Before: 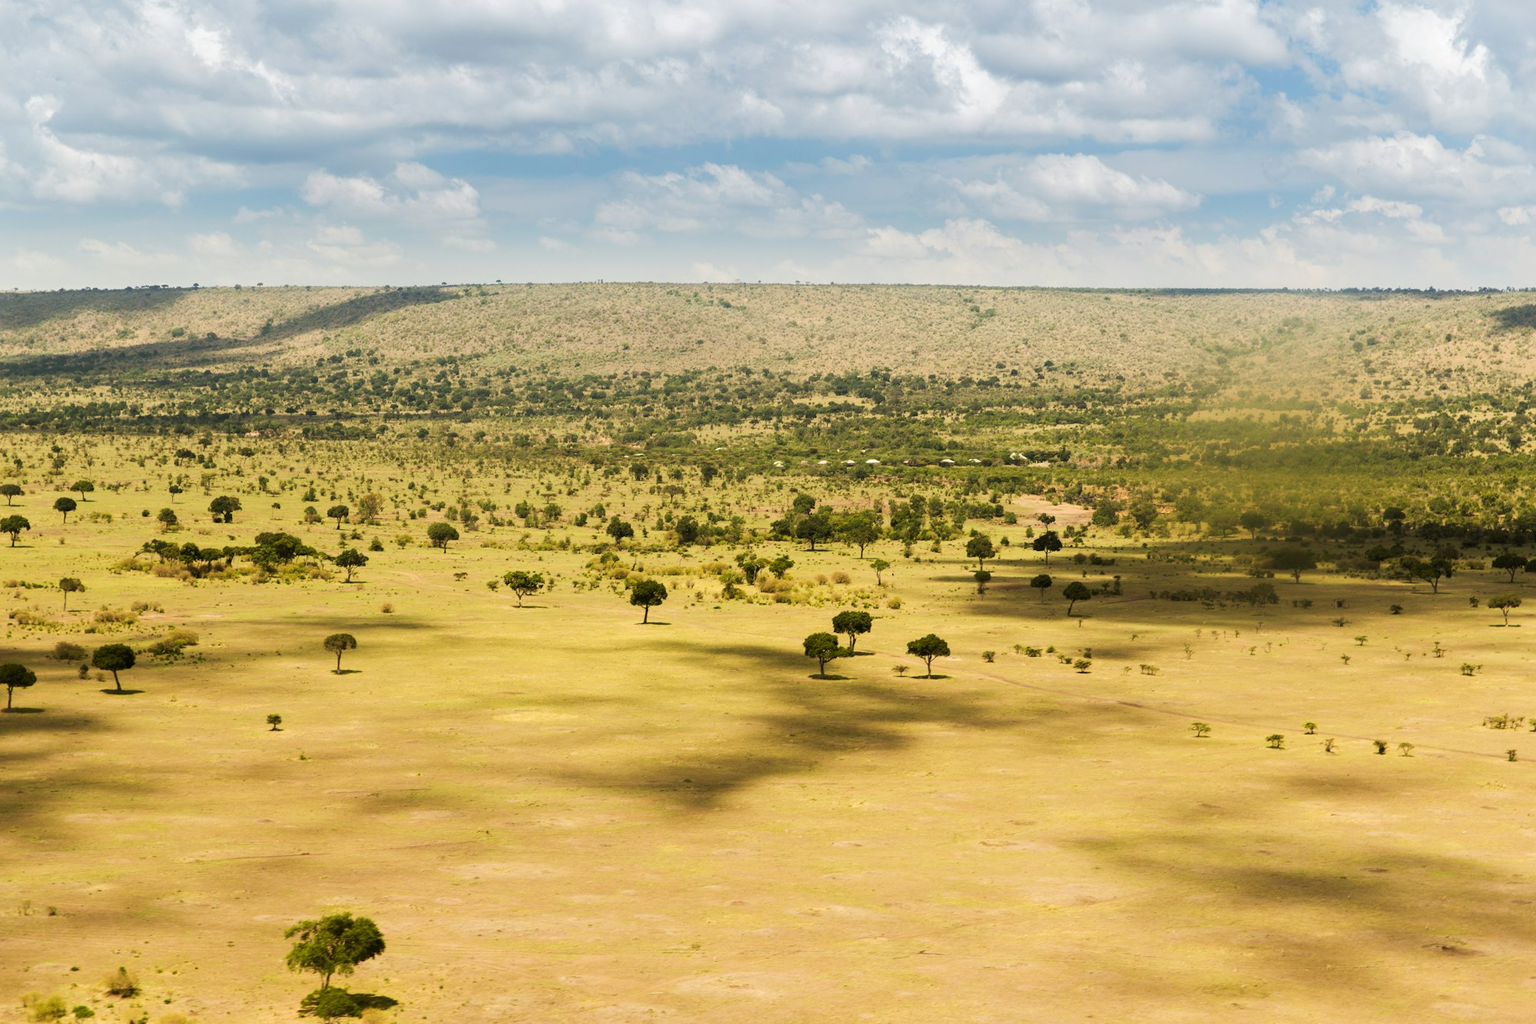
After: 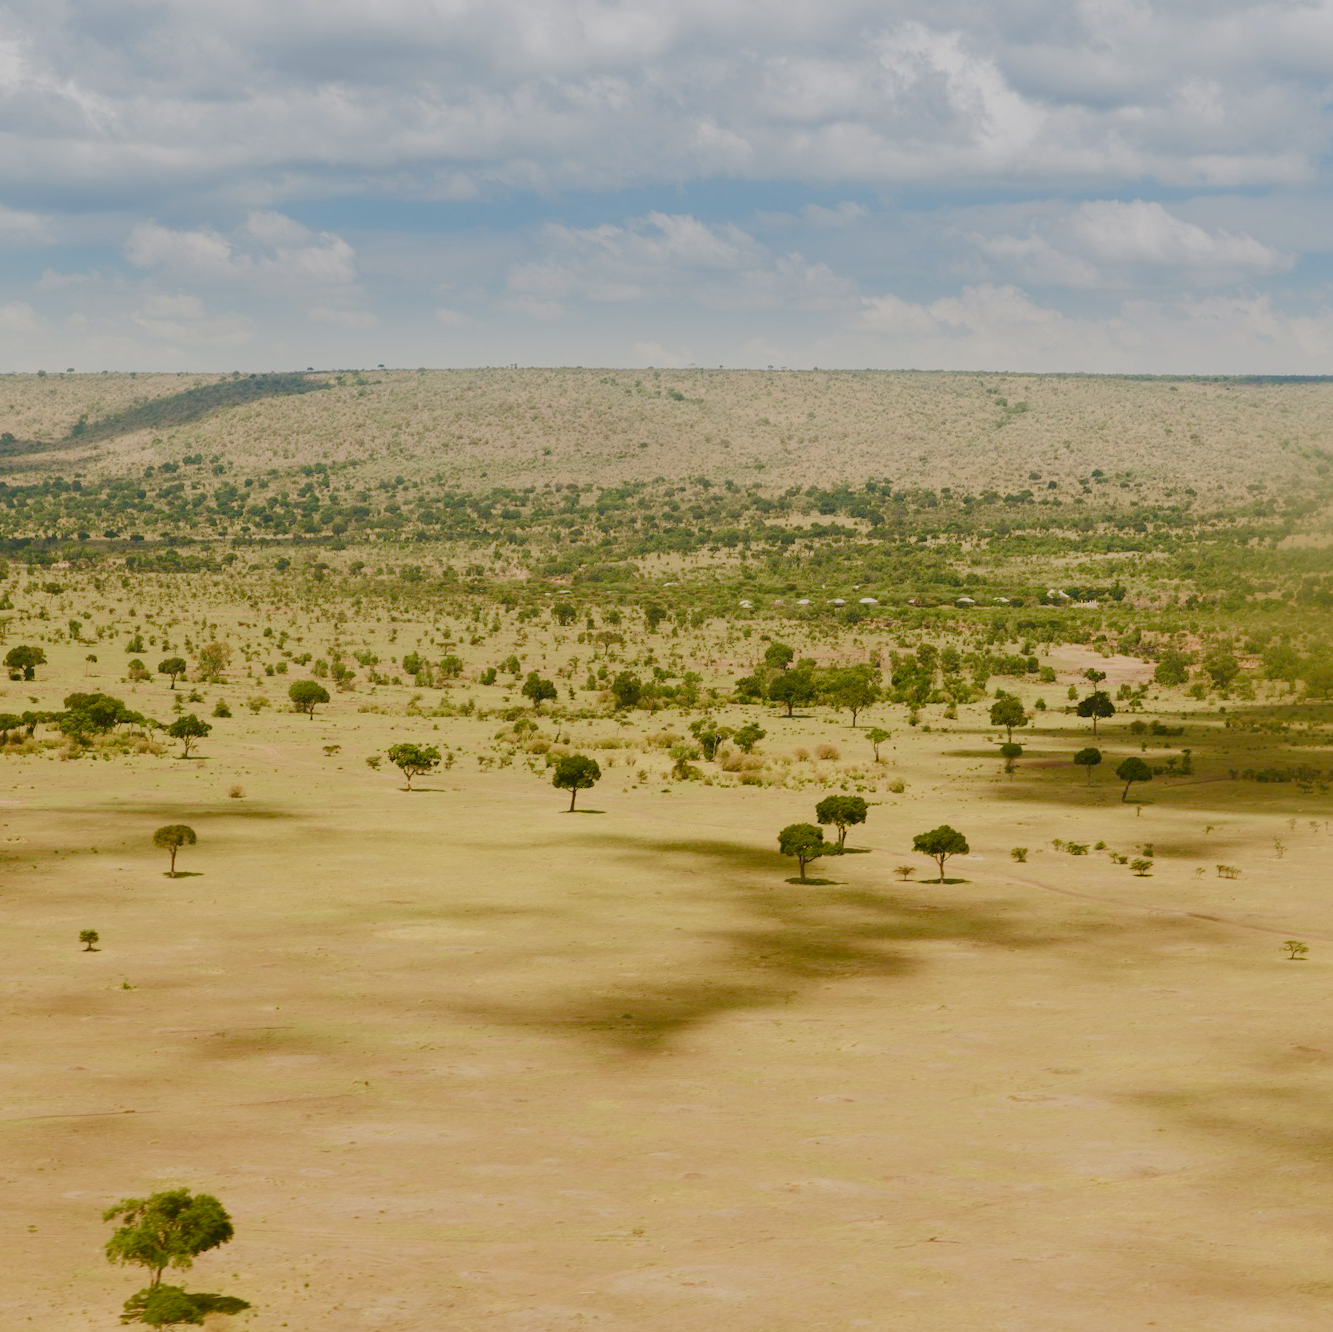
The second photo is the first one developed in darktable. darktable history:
color balance rgb: shadows lift › chroma 1%, shadows lift › hue 113°, highlights gain › chroma 0.2%, highlights gain › hue 333°, perceptual saturation grading › global saturation 20%, perceptual saturation grading › highlights -50%, perceptual saturation grading › shadows 25%, contrast -30%
crop and rotate: left 13.409%, right 19.924%
